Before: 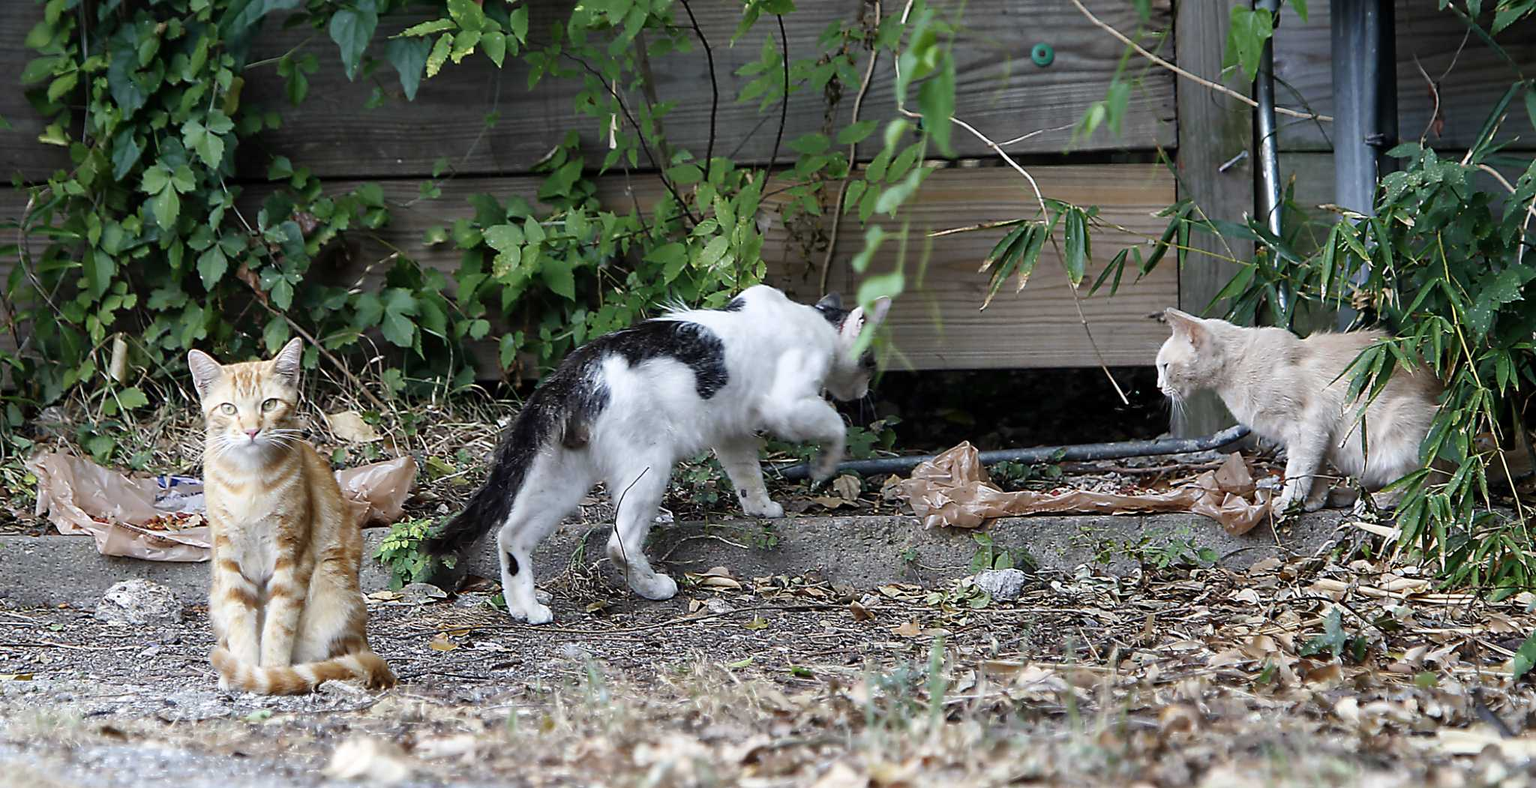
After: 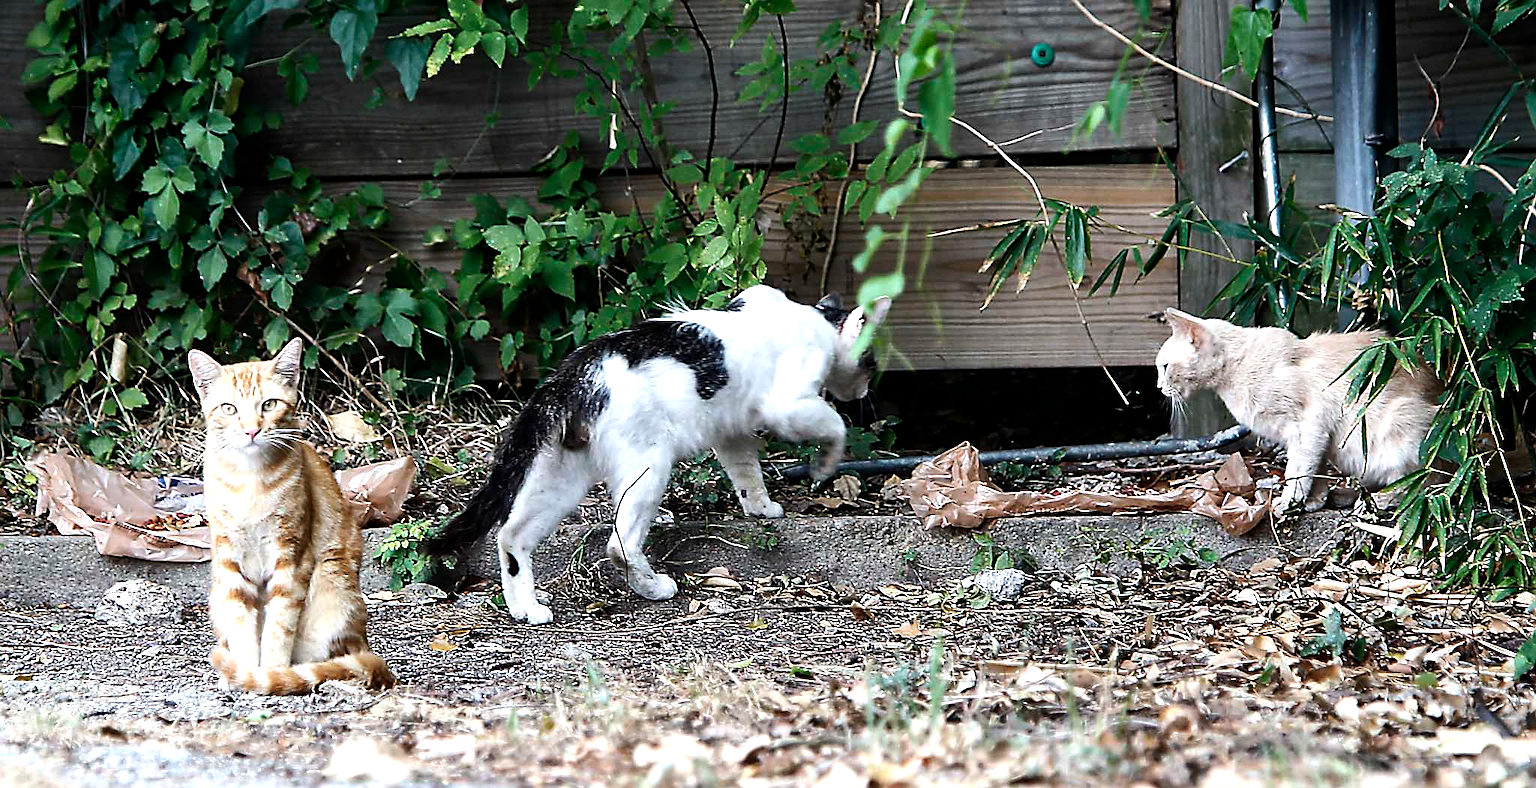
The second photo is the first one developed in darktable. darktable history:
tone equalizer: -8 EV -0.75 EV, -7 EV -0.7 EV, -6 EV -0.6 EV, -5 EV -0.4 EV, -3 EV 0.4 EV, -2 EV 0.6 EV, -1 EV 0.7 EV, +0 EV 0.75 EV, edges refinement/feathering 500, mask exposure compensation -1.57 EV, preserve details no
sharpen: on, module defaults
rotate and perspective: crop left 0, crop top 0
